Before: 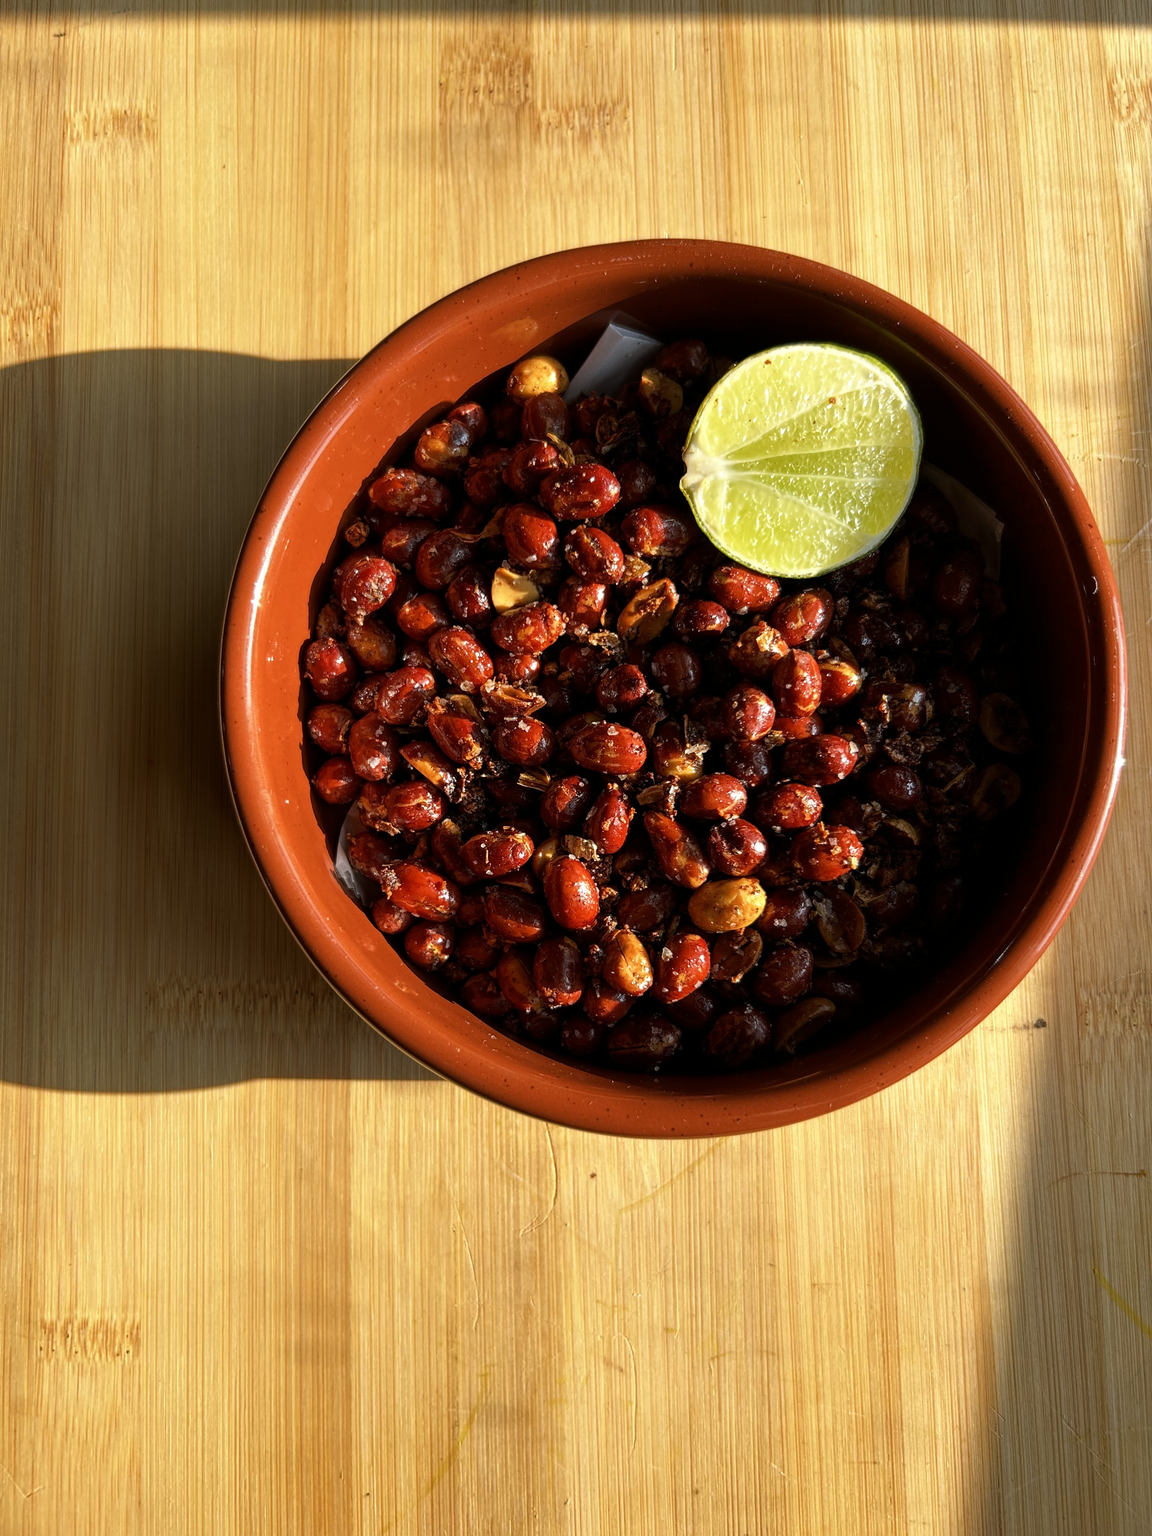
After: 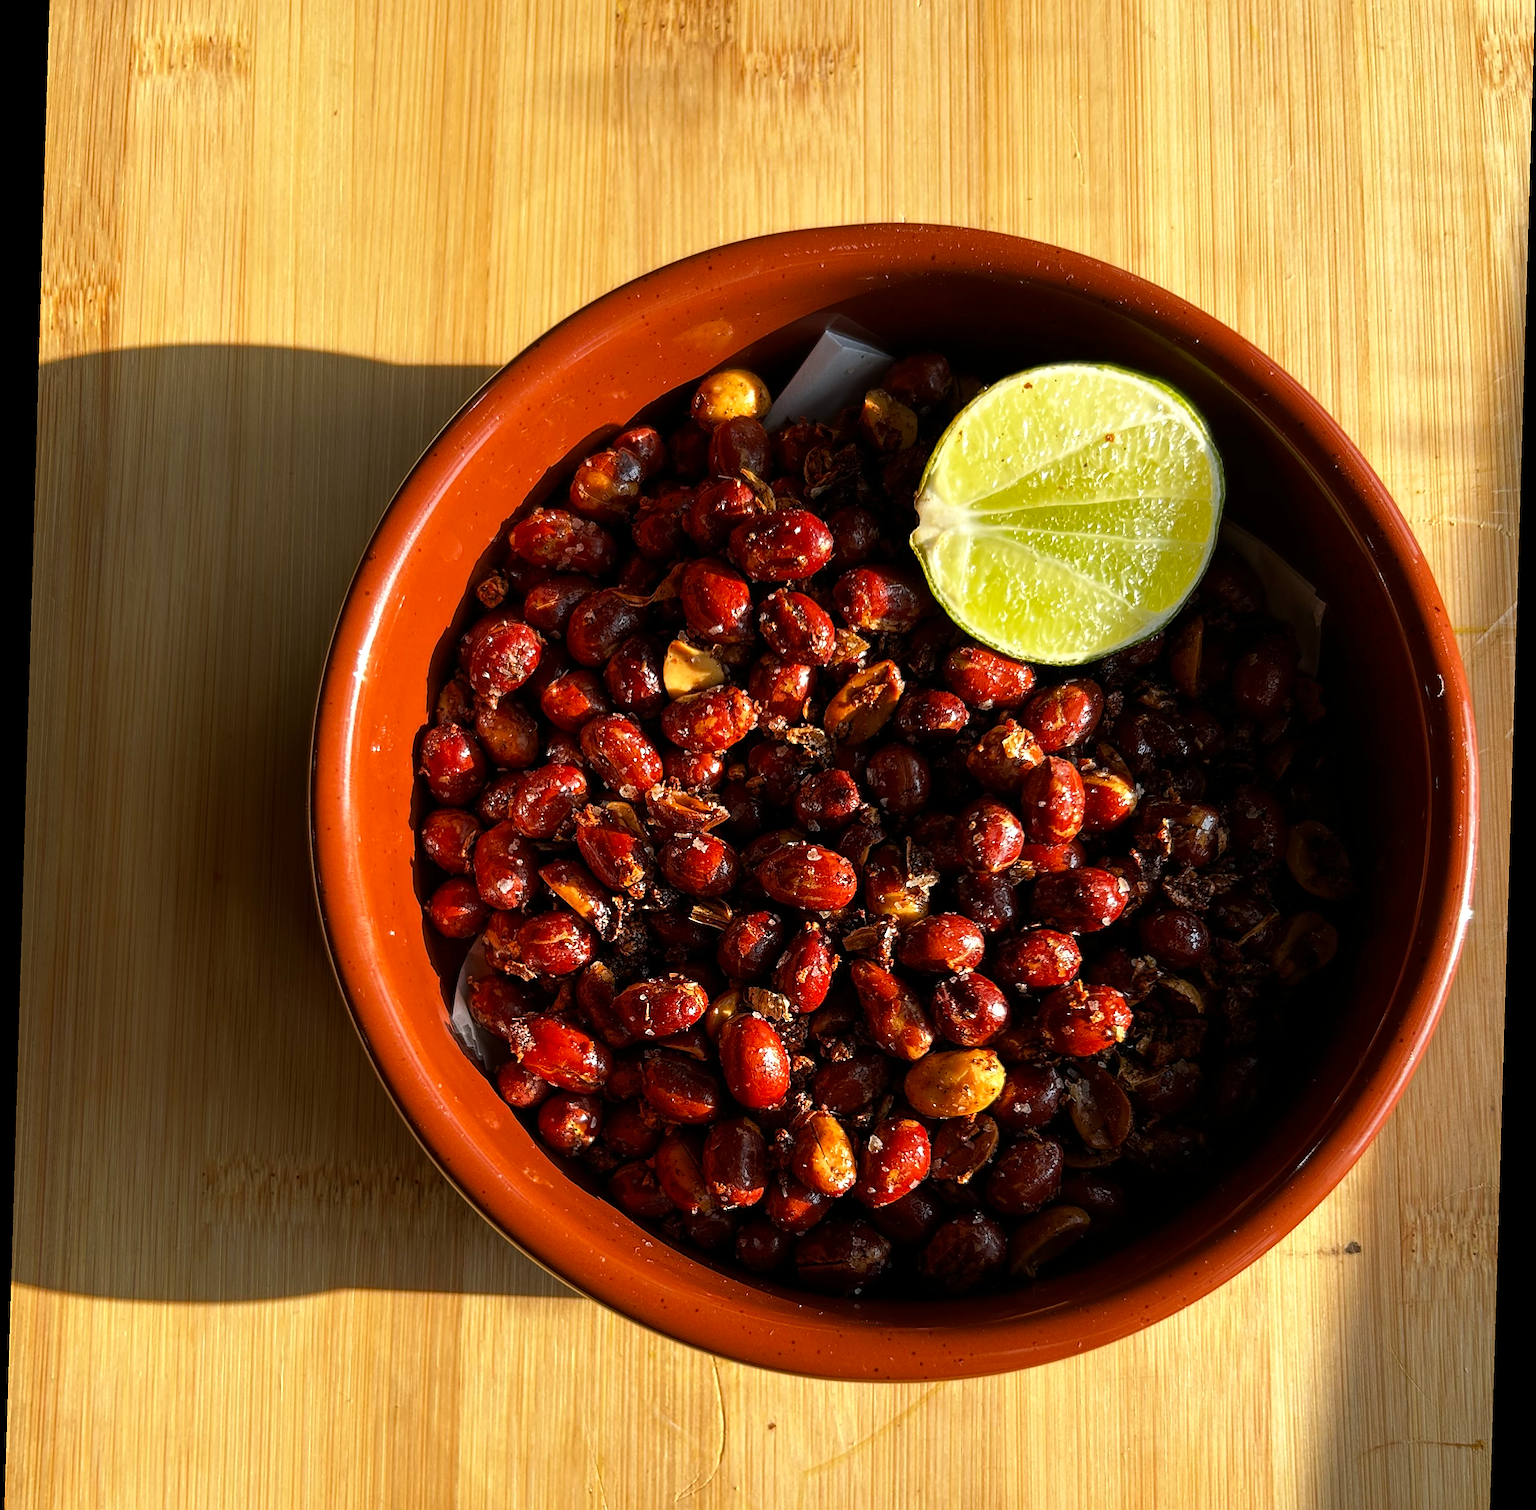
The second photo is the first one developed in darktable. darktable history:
rotate and perspective: rotation 1.72°, automatic cropping off
sharpen: on, module defaults
exposure: exposure 0.02 EV, compensate highlight preservation false
crop: left 0.387%, top 5.469%, bottom 19.809%
